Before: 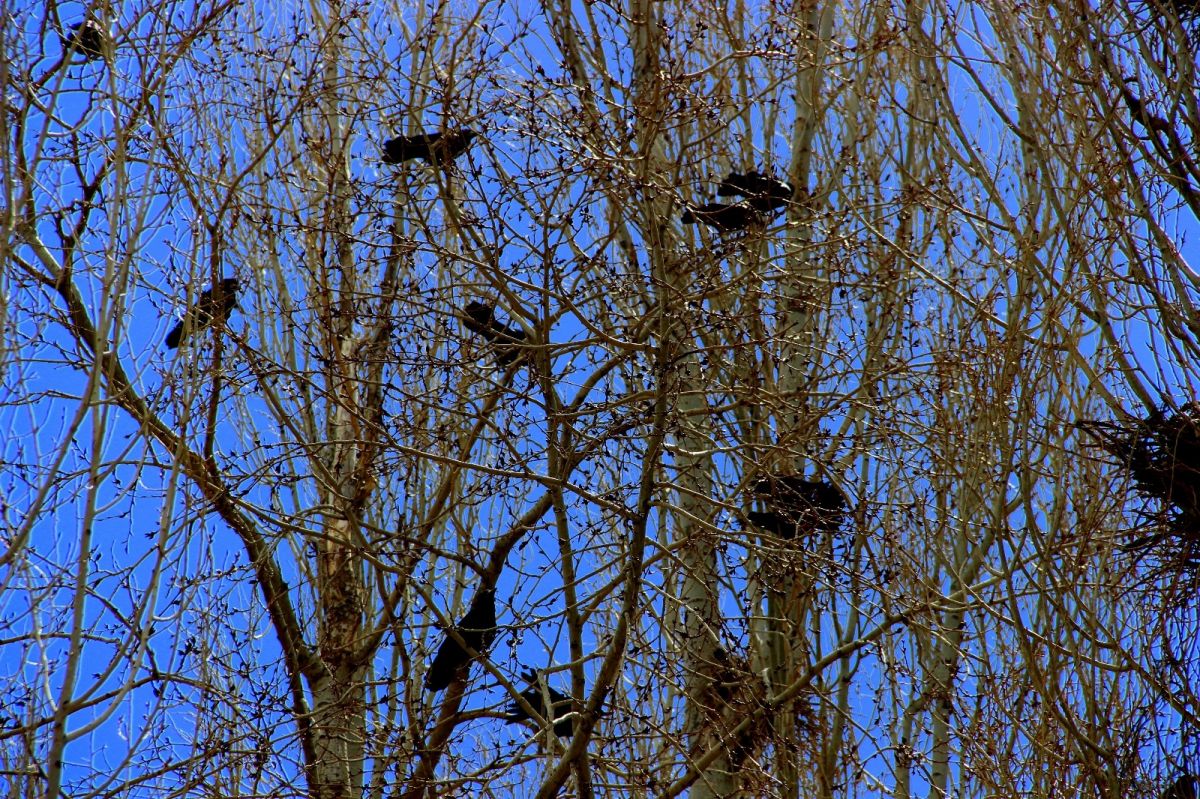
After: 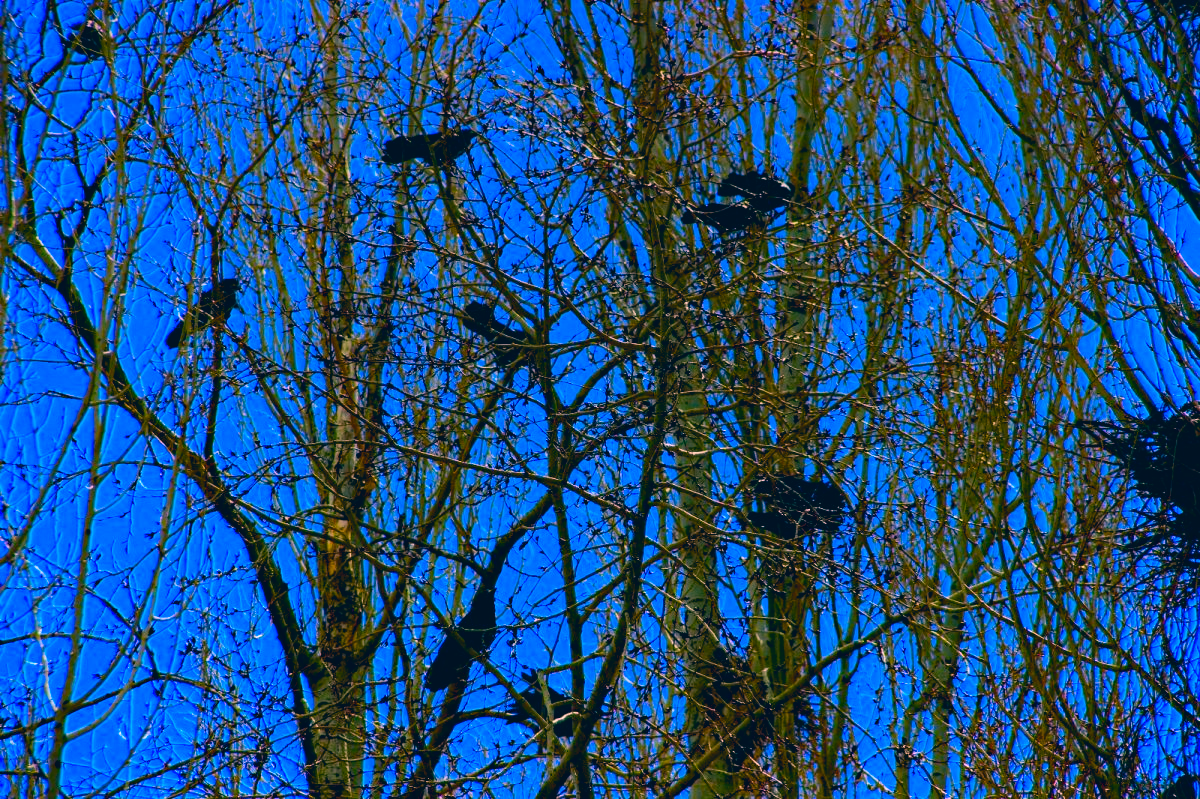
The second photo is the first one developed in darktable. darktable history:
haze removal: compatibility mode true, adaptive false
color balance rgb: linear chroma grading › global chroma 15%, perceptual saturation grading › global saturation 30%
color correction: highlights a* 17.03, highlights b* 0.205, shadows a* -15.38, shadows b* -14.56, saturation 1.5
graduated density: on, module defaults
